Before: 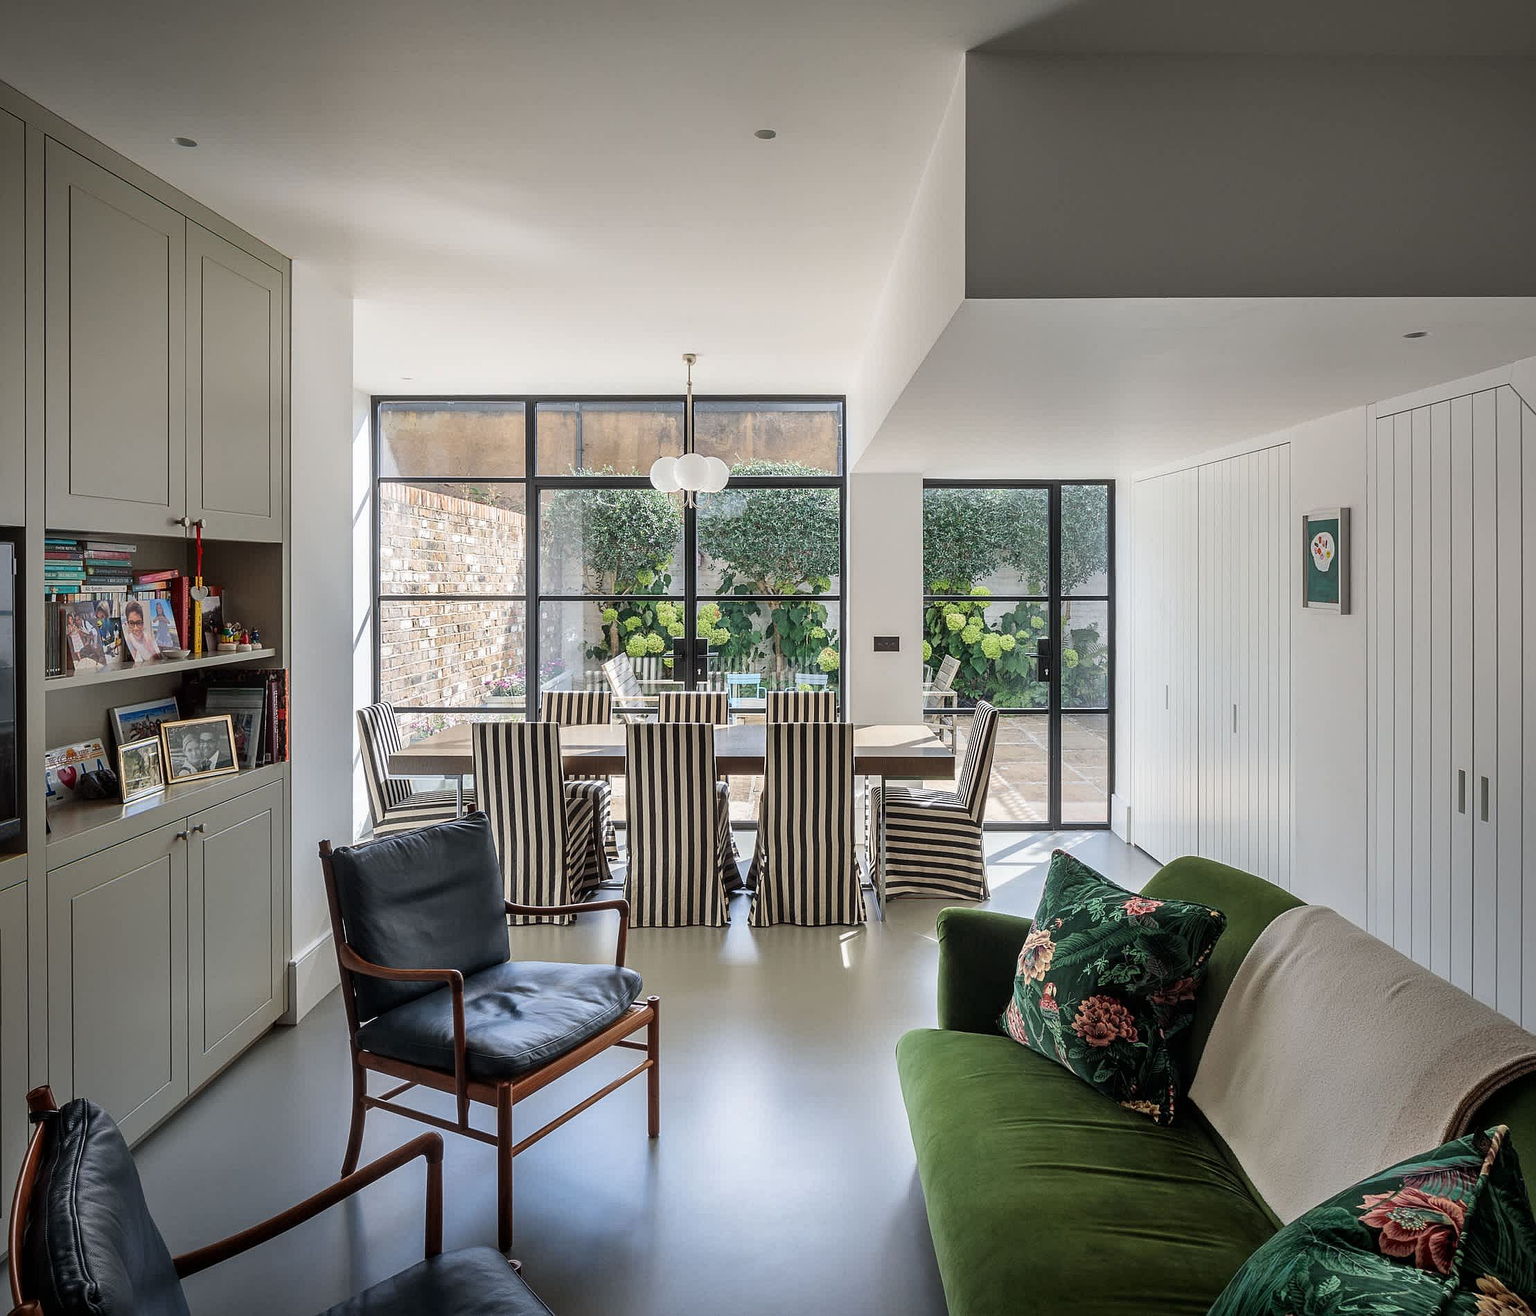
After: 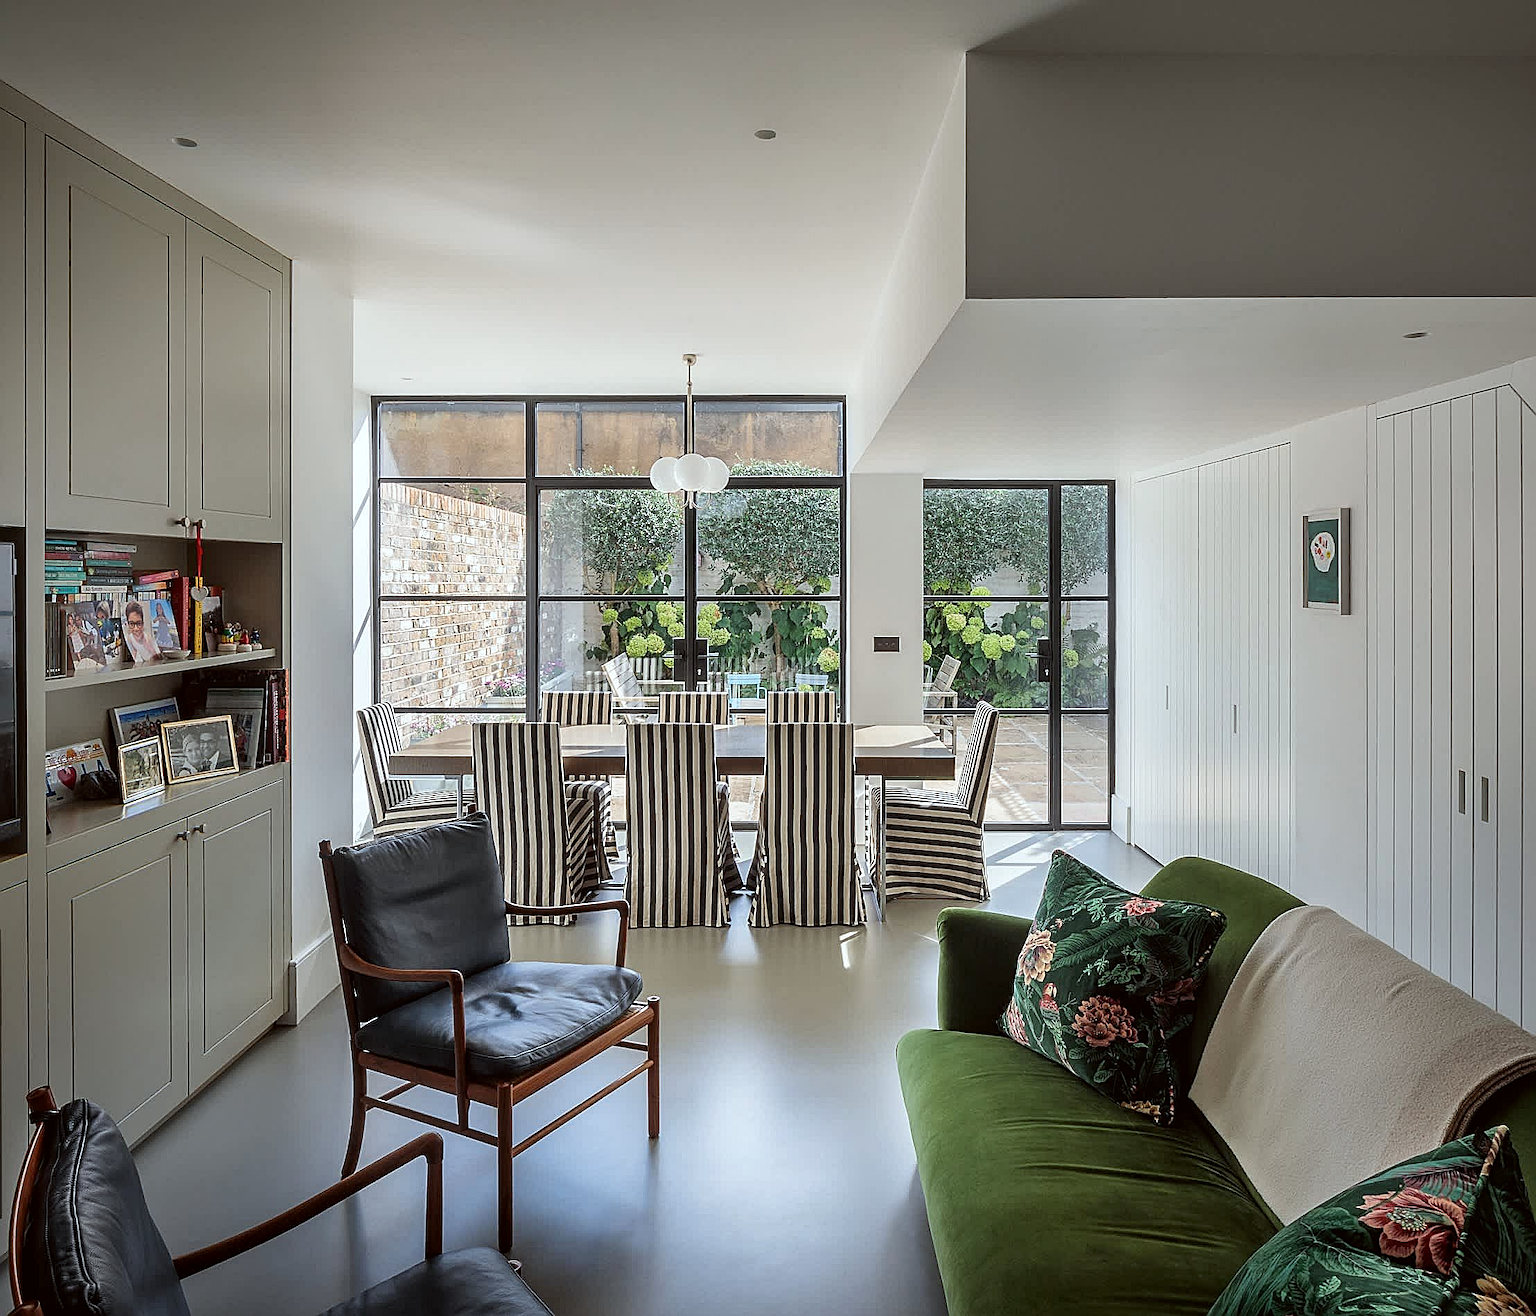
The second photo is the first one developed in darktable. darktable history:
color correction: highlights a* -2.86, highlights b* -2.29, shadows a* 2.31, shadows b* 2.86
sharpen: on, module defaults
